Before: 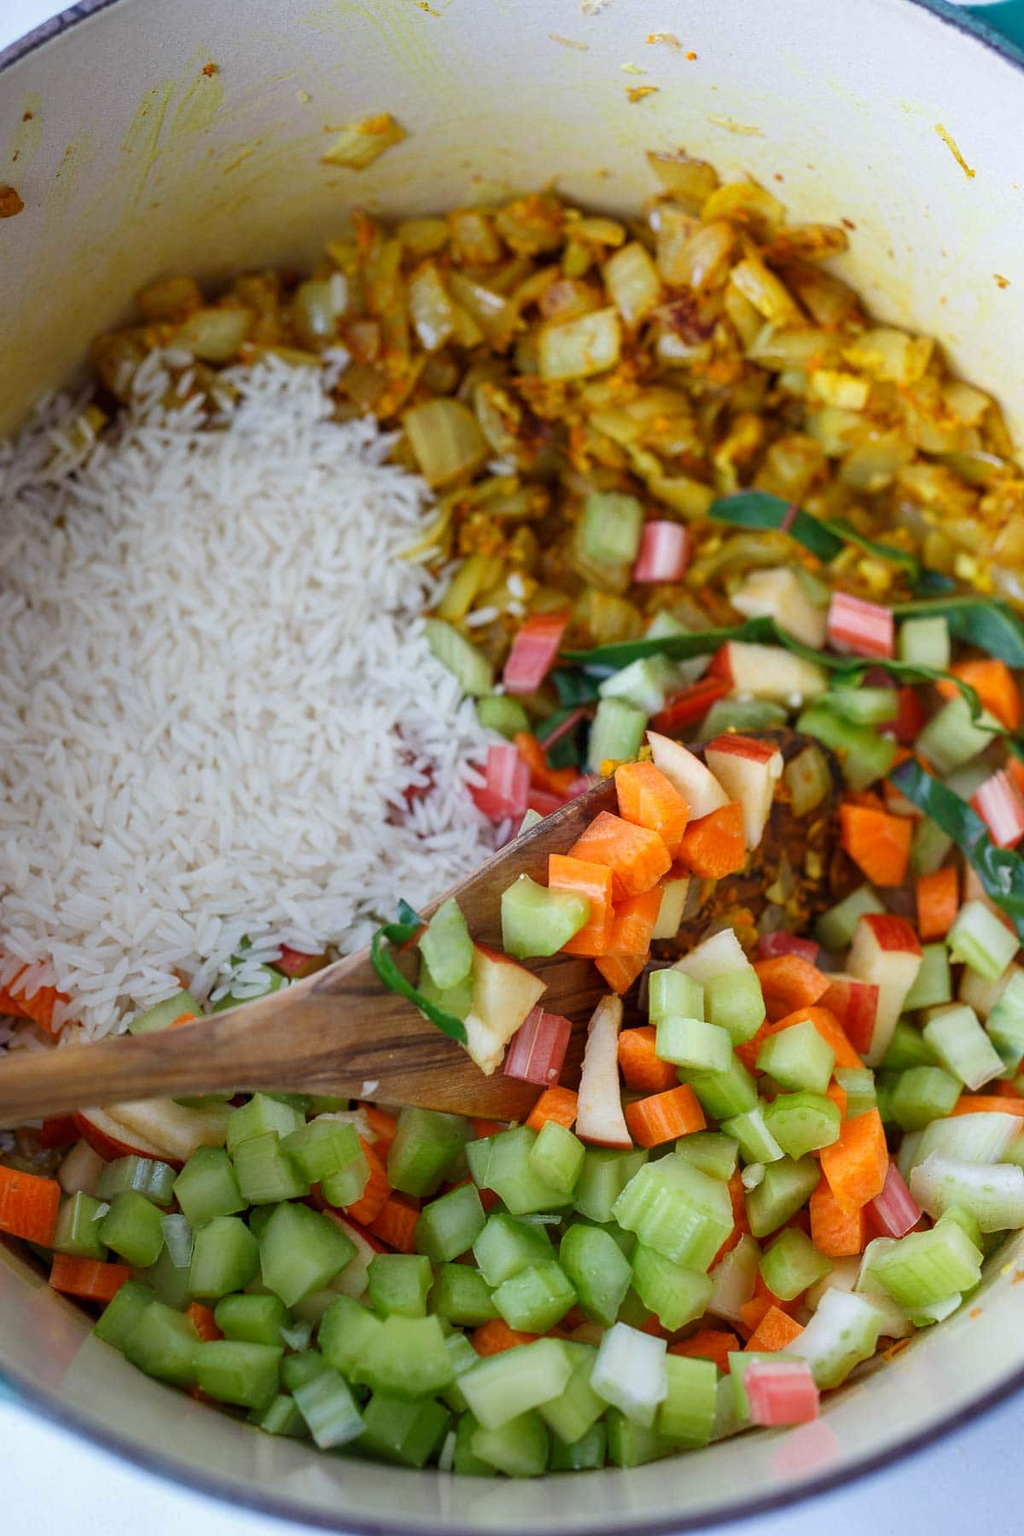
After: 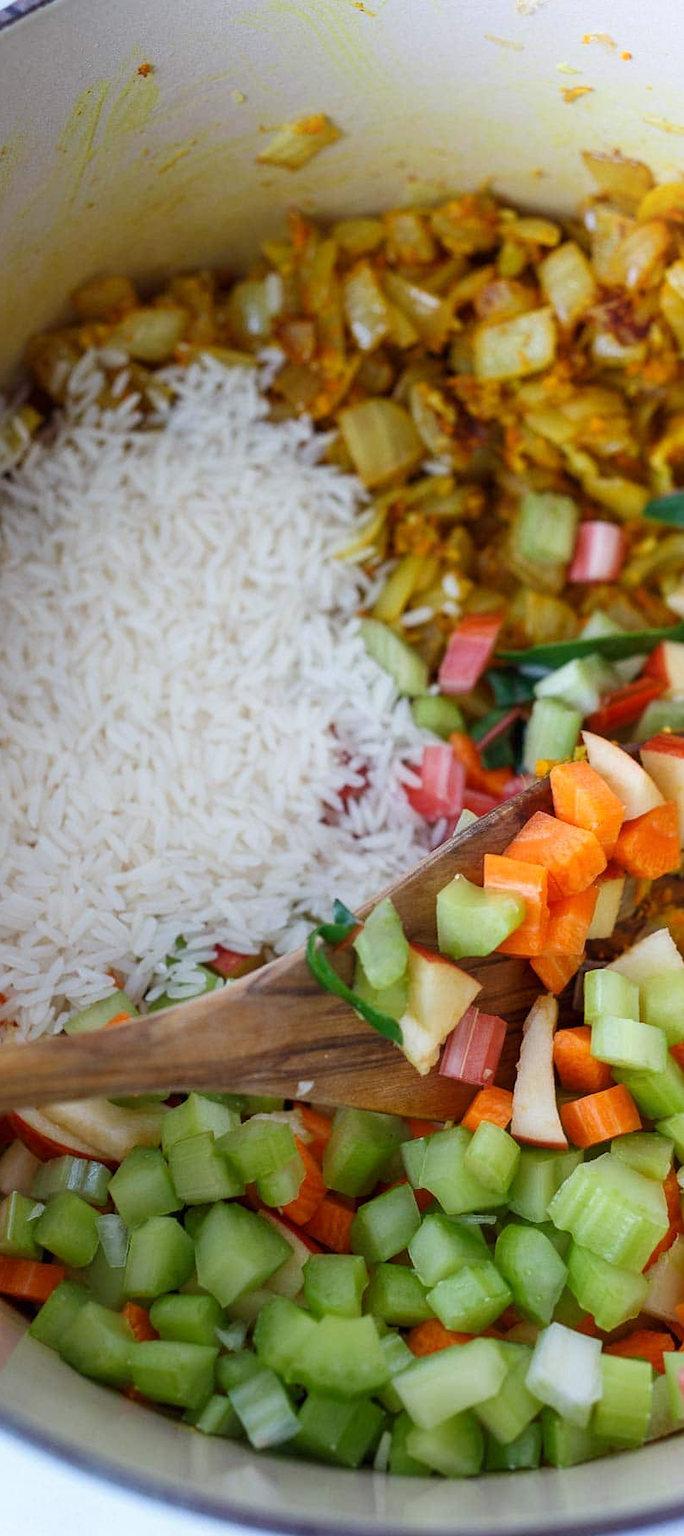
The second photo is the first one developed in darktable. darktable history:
shadows and highlights: shadows -24.91, highlights 49.36, soften with gaussian
crop and rotate: left 6.334%, right 26.766%
